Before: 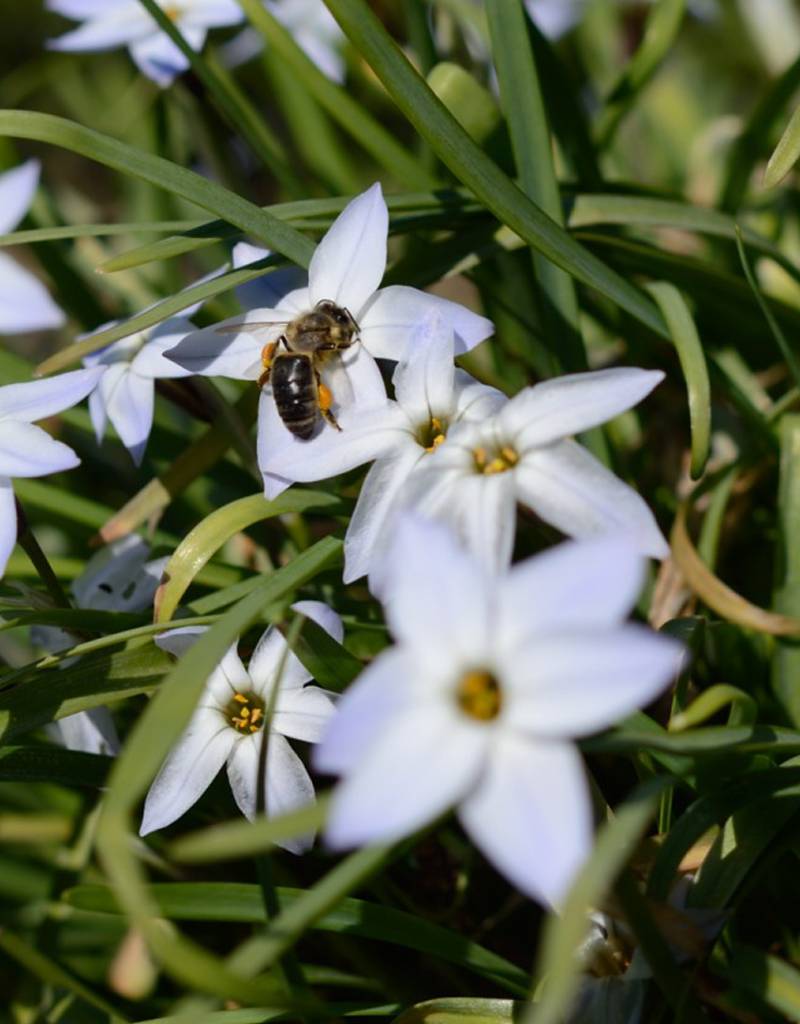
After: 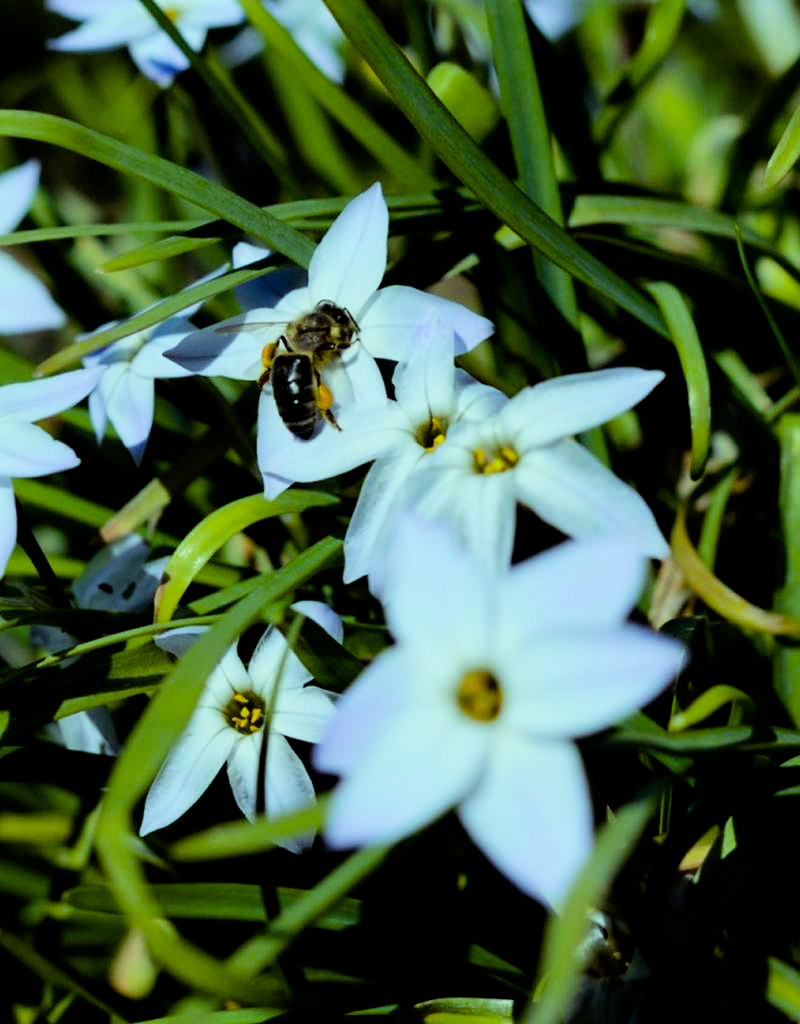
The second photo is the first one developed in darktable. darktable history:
color balance rgb: linear chroma grading › global chroma 15%, perceptual saturation grading › global saturation 30%
filmic rgb: black relative exposure -5 EV, white relative exposure 3.5 EV, hardness 3.19, contrast 1.3, highlights saturation mix -50%
color balance: mode lift, gamma, gain (sRGB), lift [0.997, 0.979, 1.021, 1.011], gamma [1, 1.084, 0.916, 0.998], gain [1, 0.87, 1.13, 1.101], contrast 4.55%, contrast fulcrum 38.24%, output saturation 104.09%
exposure: black level correction 0.001, compensate highlight preservation false
